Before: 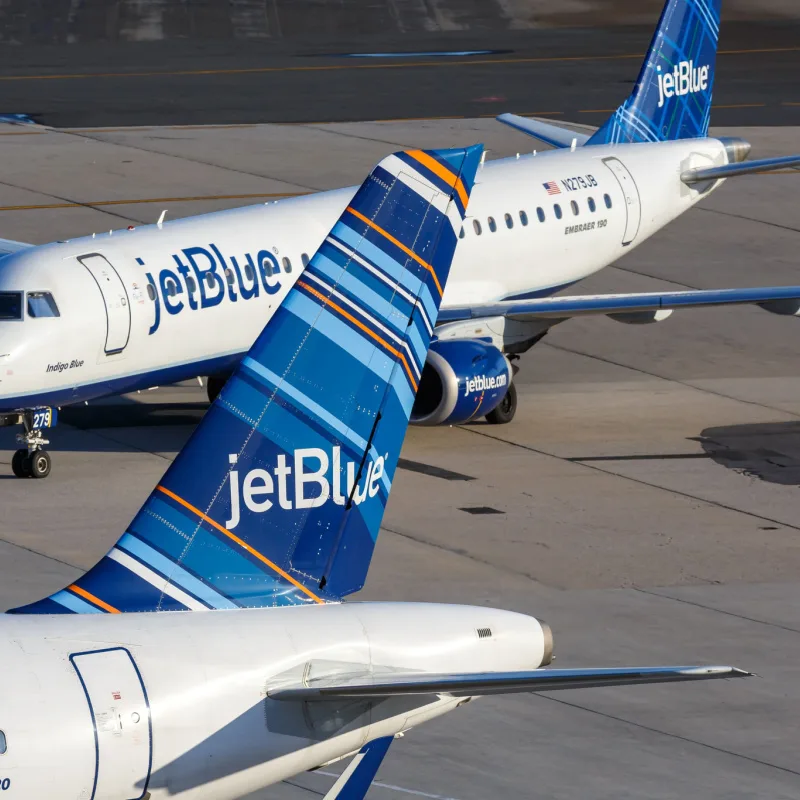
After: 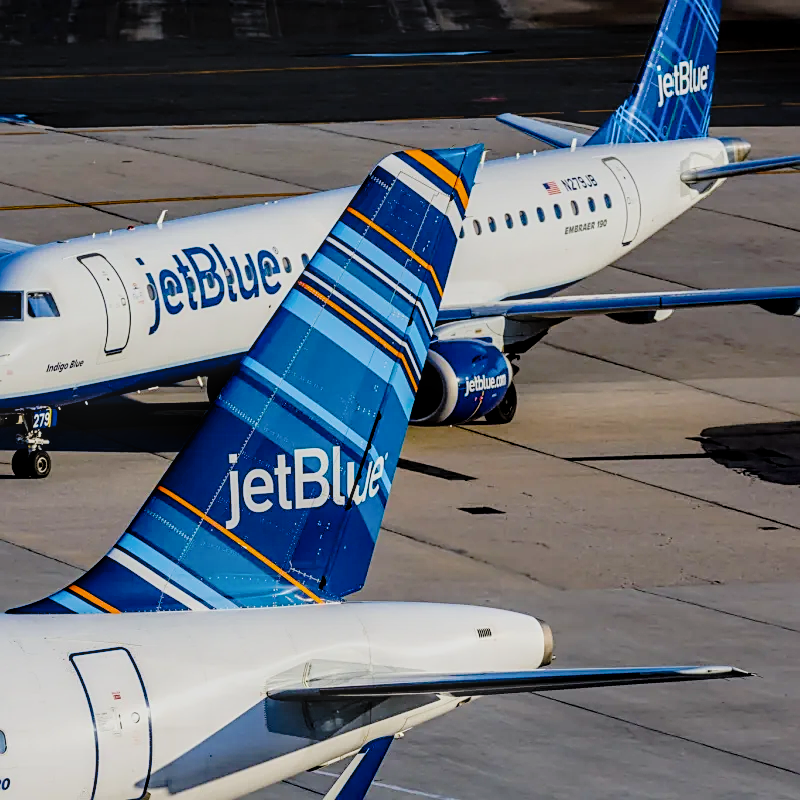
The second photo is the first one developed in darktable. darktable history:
tone curve: curves: ch0 [(0, 0) (0.003, 0.008) (0.011, 0.01) (0.025, 0.012) (0.044, 0.023) (0.069, 0.033) (0.1, 0.046) (0.136, 0.075) (0.177, 0.116) (0.224, 0.171) (0.277, 0.235) (0.335, 0.312) (0.399, 0.397) (0.468, 0.466) (0.543, 0.54) (0.623, 0.62) (0.709, 0.701) (0.801, 0.782) (0.898, 0.877) (1, 1)], preserve colors none
sharpen: on, module defaults
filmic rgb: black relative exposure -5 EV, hardness 2.88, contrast 1.3, highlights saturation mix -10%
color balance rgb: linear chroma grading › global chroma 15%, perceptual saturation grading › global saturation 30%
local contrast: on, module defaults
